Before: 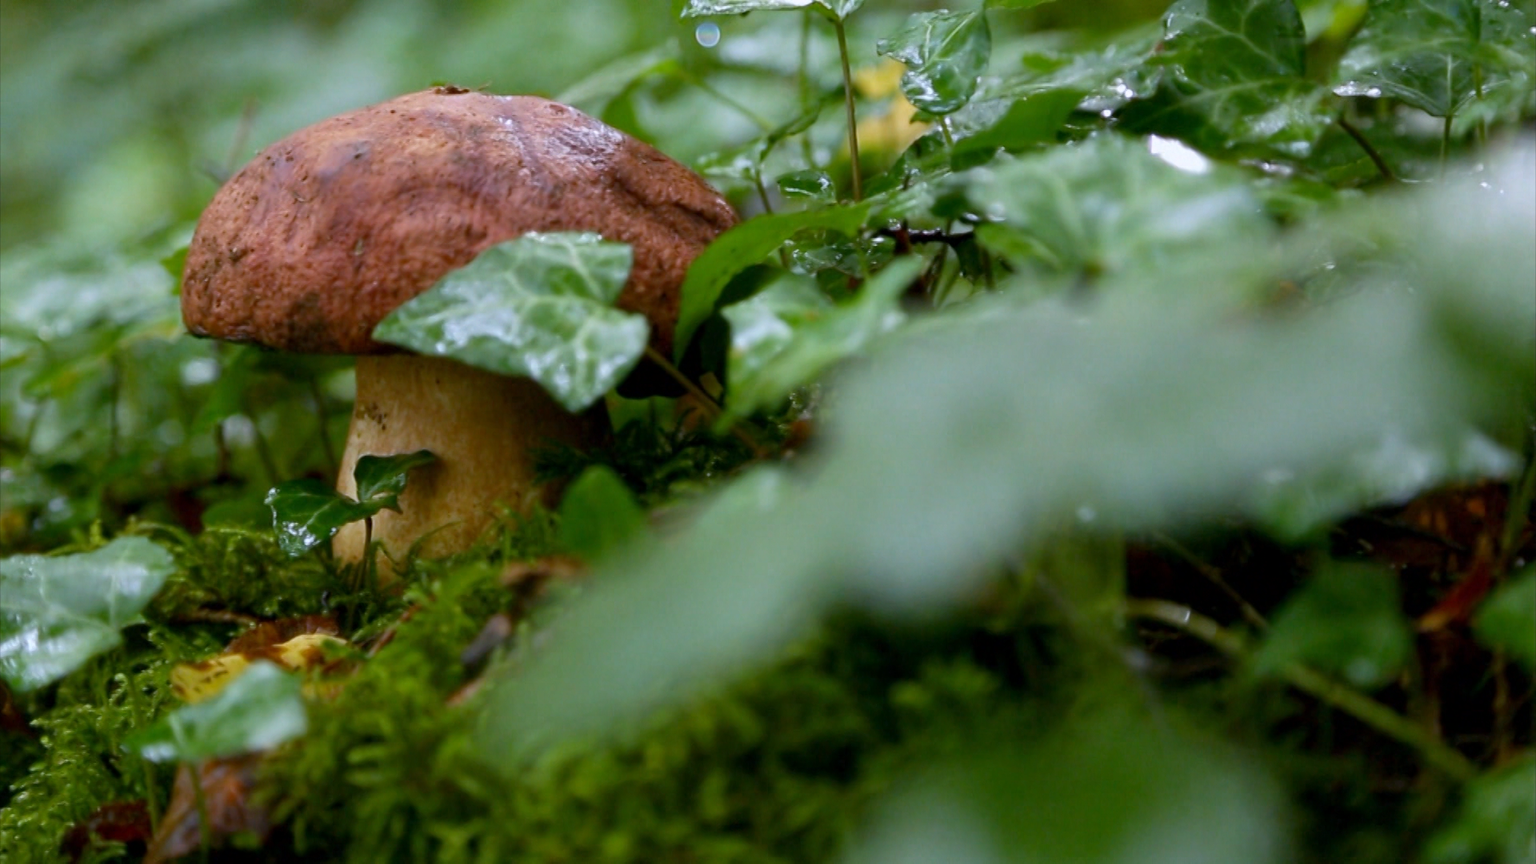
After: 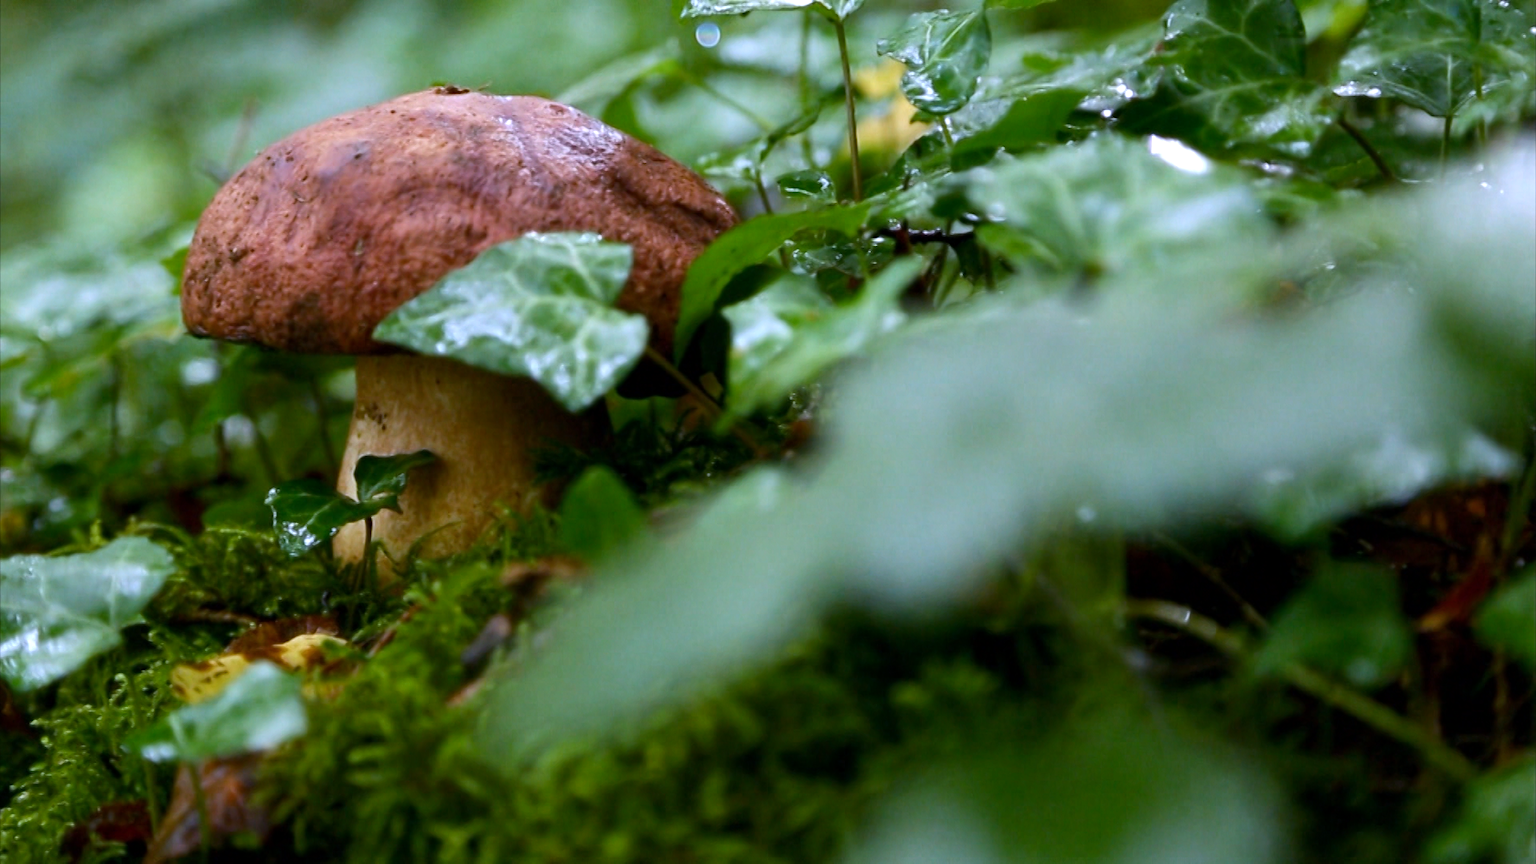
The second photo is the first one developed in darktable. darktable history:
color correction: highlights a* 0.026, highlights b* -0.388
tone equalizer: -8 EV -0.422 EV, -7 EV -0.363 EV, -6 EV -0.36 EV, -5 EV -0.212 EV, -3 EV 0.222 EV, -2 EV 0.309 EV, -1 EV 0.388 EV, +0 EV 0.405 EV, edges refinement/feathering 500, mask exposure compensation -1.57 EV, preserve details no
color calibration: illuminant as shot in camera, x 0.358, y 0.373, temperature 4628.91 K
color balance rgb: perceptual saturation grading › global saturation -1.668%, perceptual saturation grading › highlights -8.311%, perceptual saturation grading › mid-tones 7.853%, perceptual saturation grading › shadows 3.732%, global vibrance 20%
